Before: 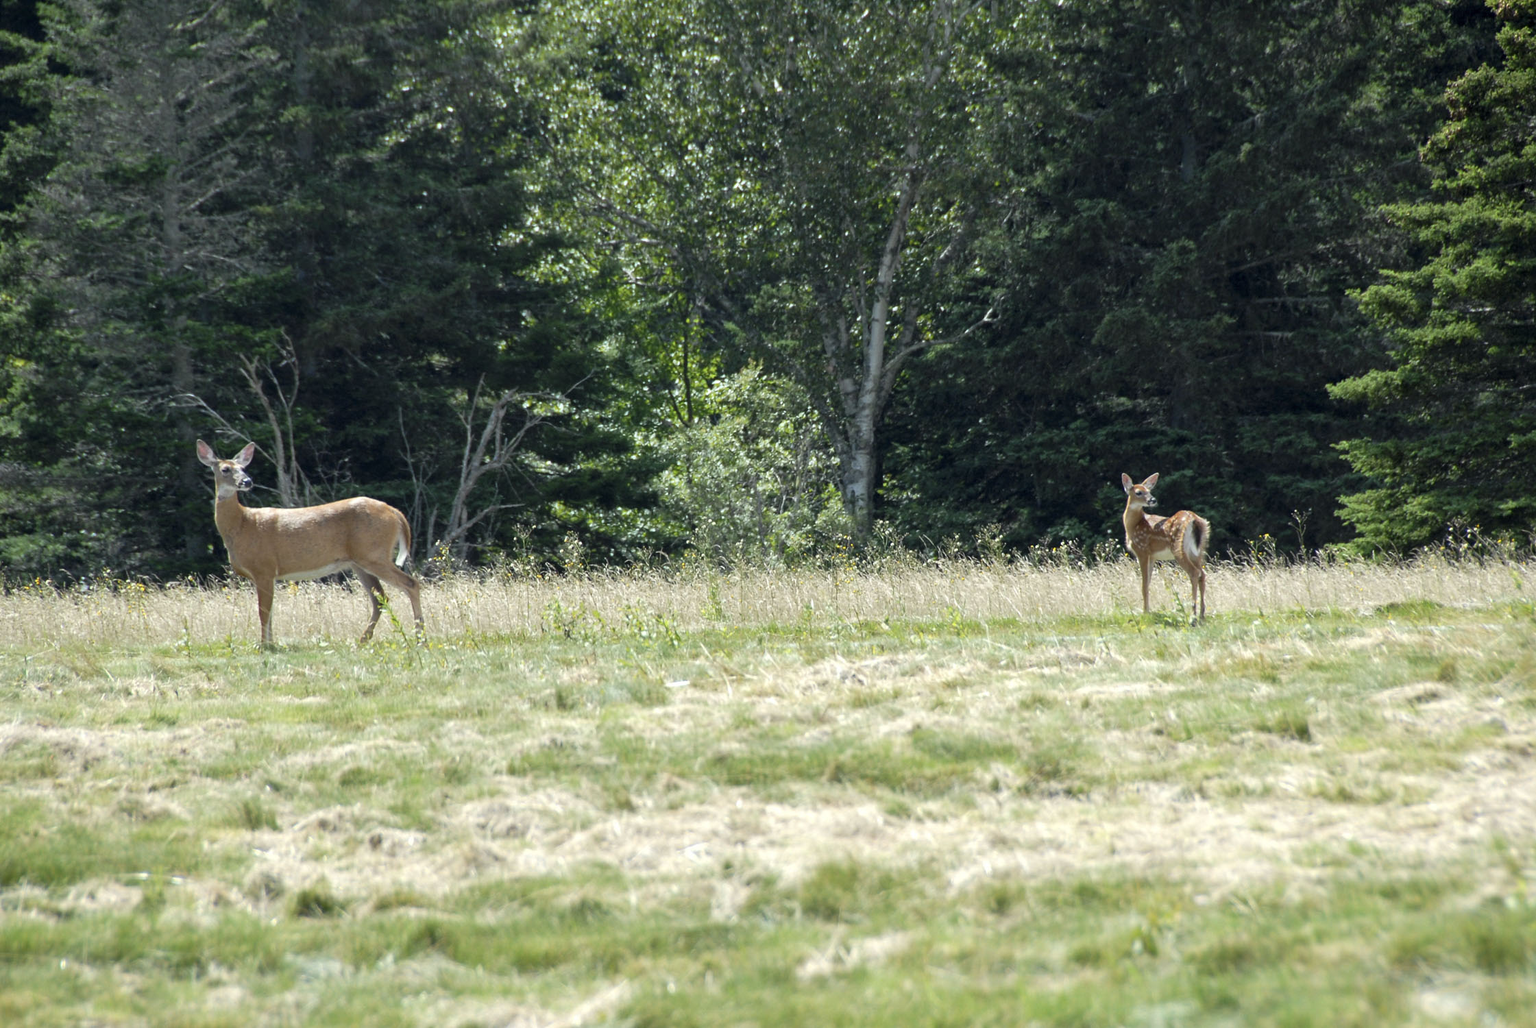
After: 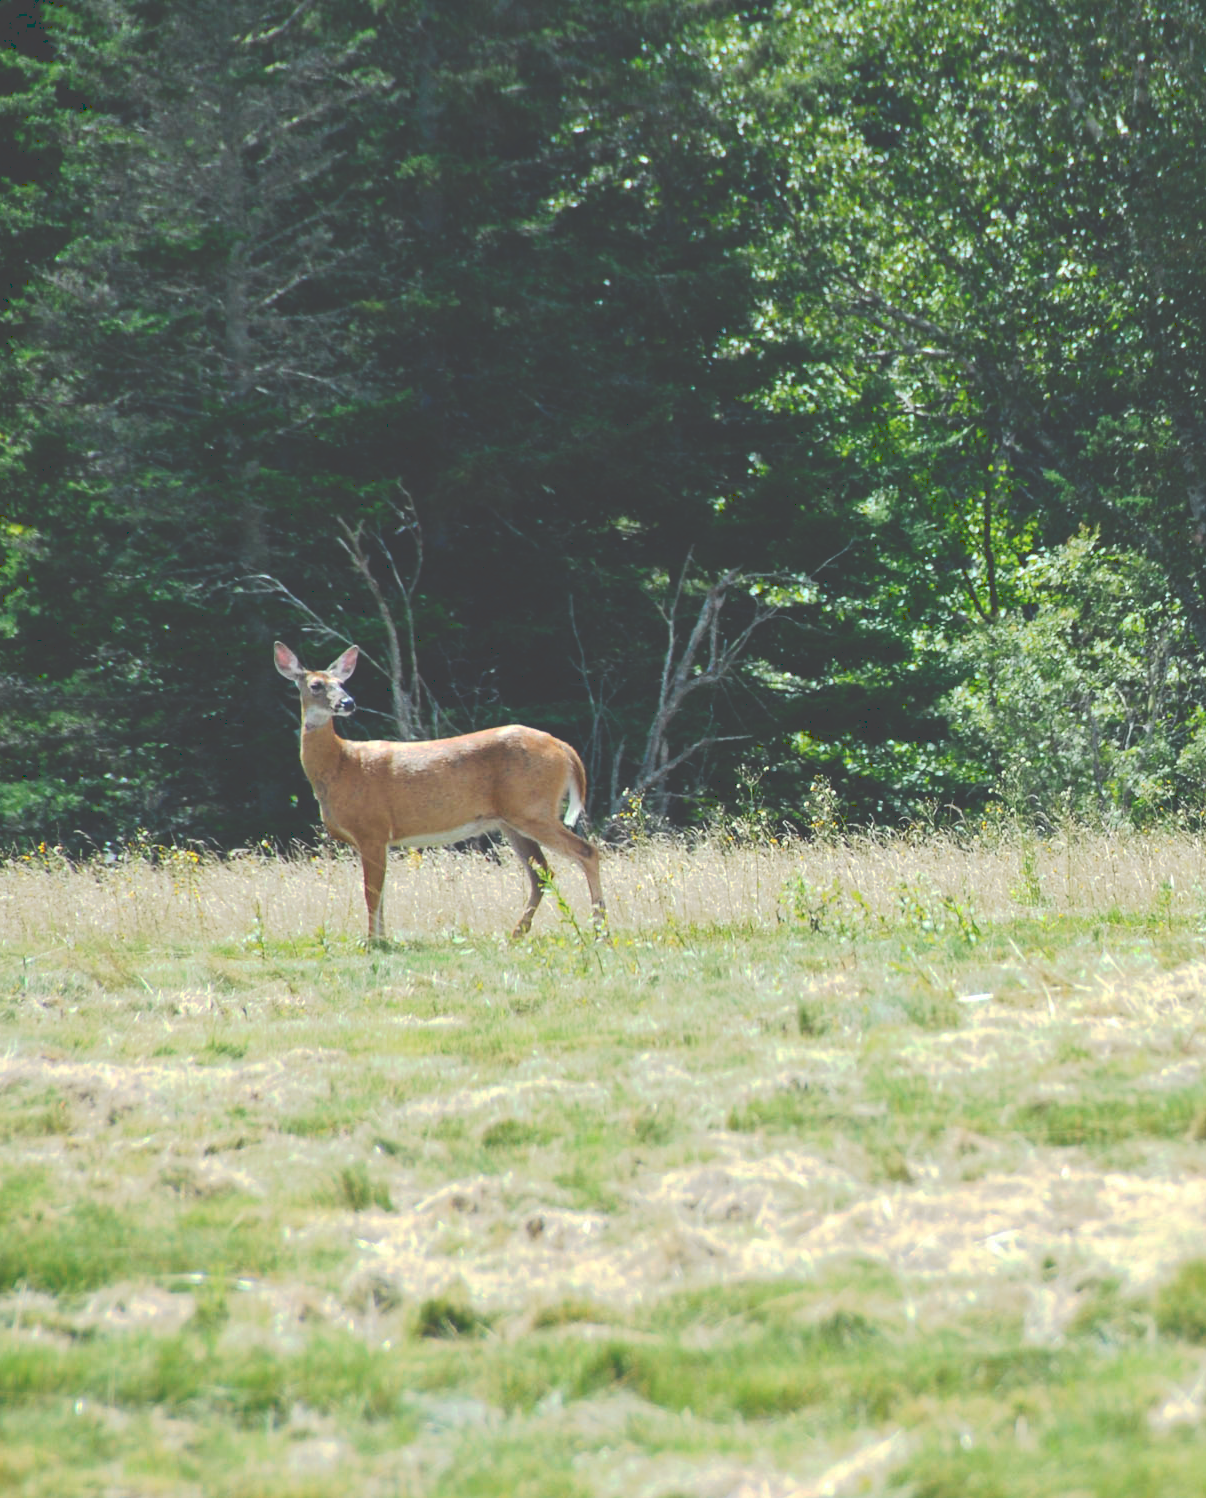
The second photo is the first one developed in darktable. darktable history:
tone curve: curves: ch0 [(0, 0) (0.003, 0.264) (0.011, 0.264) (0.025, 0.265) (0.044, 0.269) (0.069, 0.273) (0.1, 0.28) (0.136, 0.292) (0.177, 0.309) (0.224, 0.336) (0.277, 0.371) (0.335, 0.412) (0.399, 0.469) (0.468, 0.533) (0.543, 0.595) (0.623, 0.66) (0.709, 0.73) (0.801, 0.8) (0.898, 0.854) (1, 1)], preserve colors none
crop: left 0.587%, right 45.588%, bottom 0.086%
contrast brightness saturation: contrast 0.16, saturation 0.32
